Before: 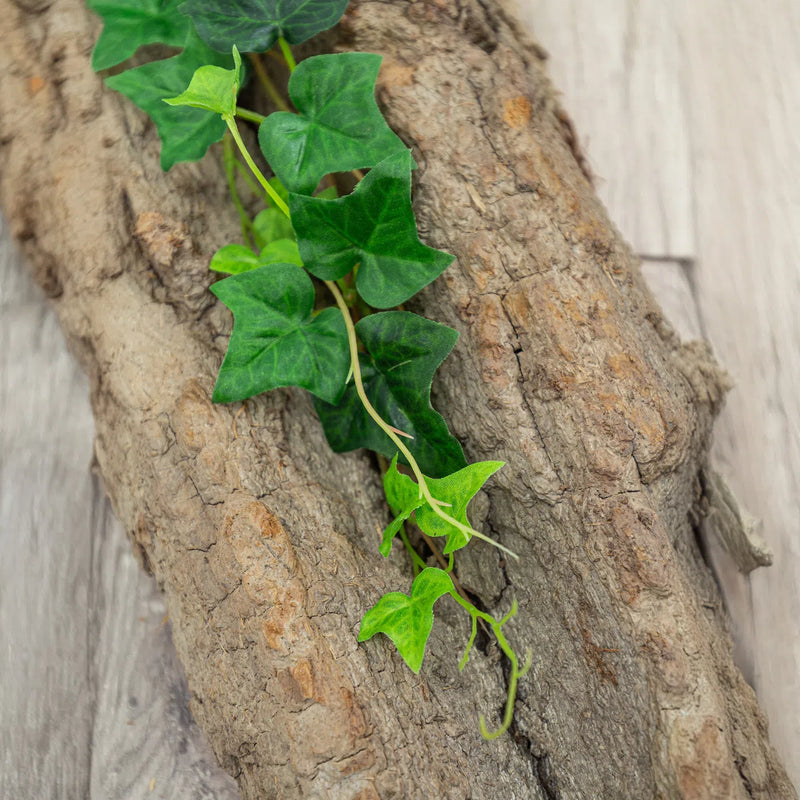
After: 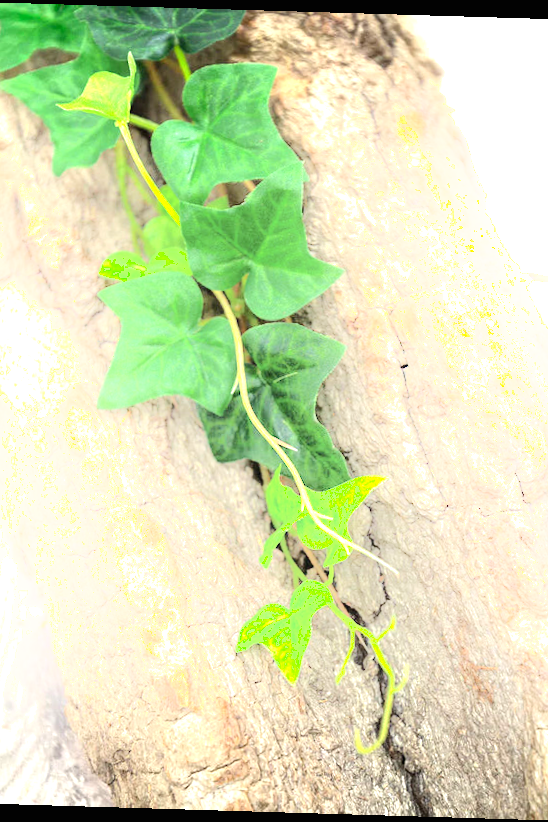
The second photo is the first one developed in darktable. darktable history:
shadows and highlights: shadows -90, highlights 90, soften with gaussian
rotate and perspective: rotation 1.72°, automatic cropping off
exposure: black level correction 0, exposure 1.45 EV, compensate exposure bias true, compensate highlight preservation false
crop and rotate: left 15.546%, right 17.787%
